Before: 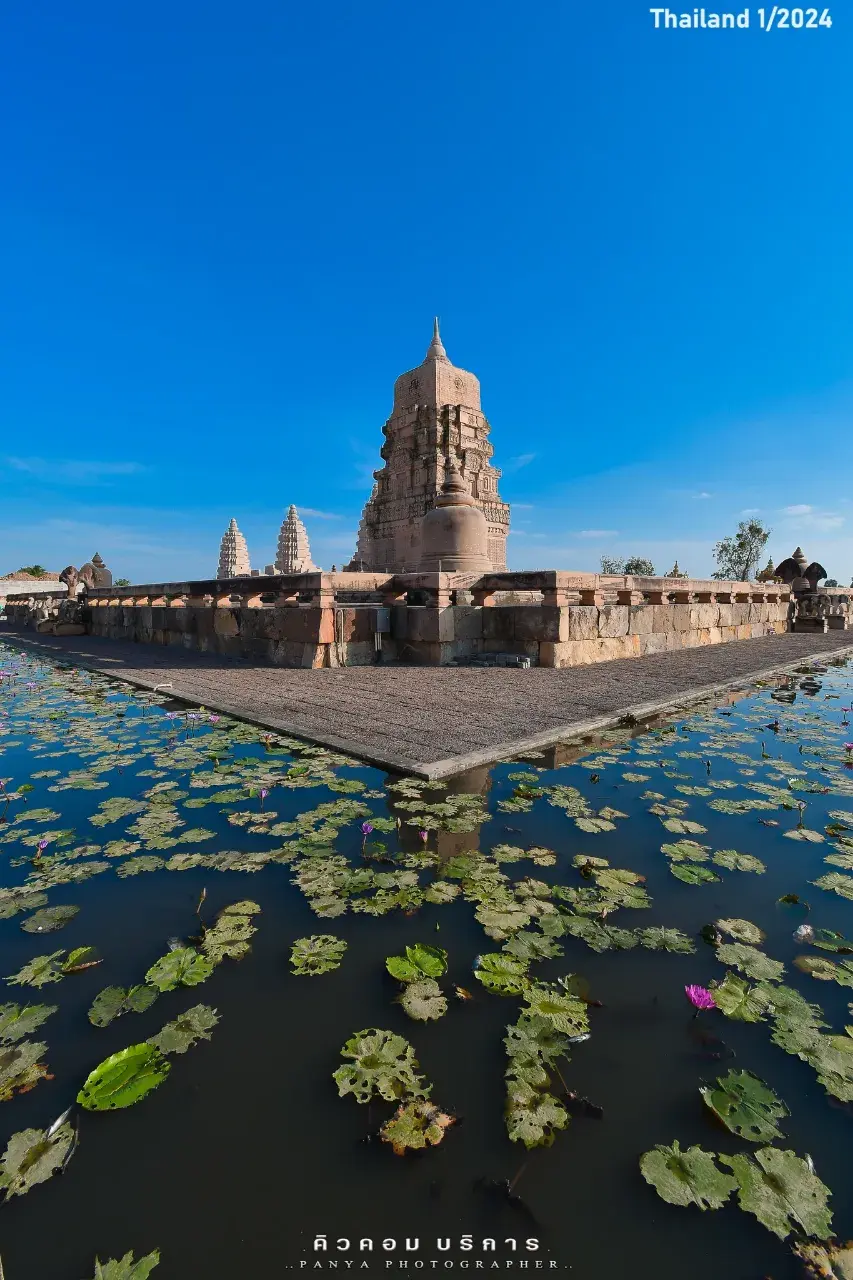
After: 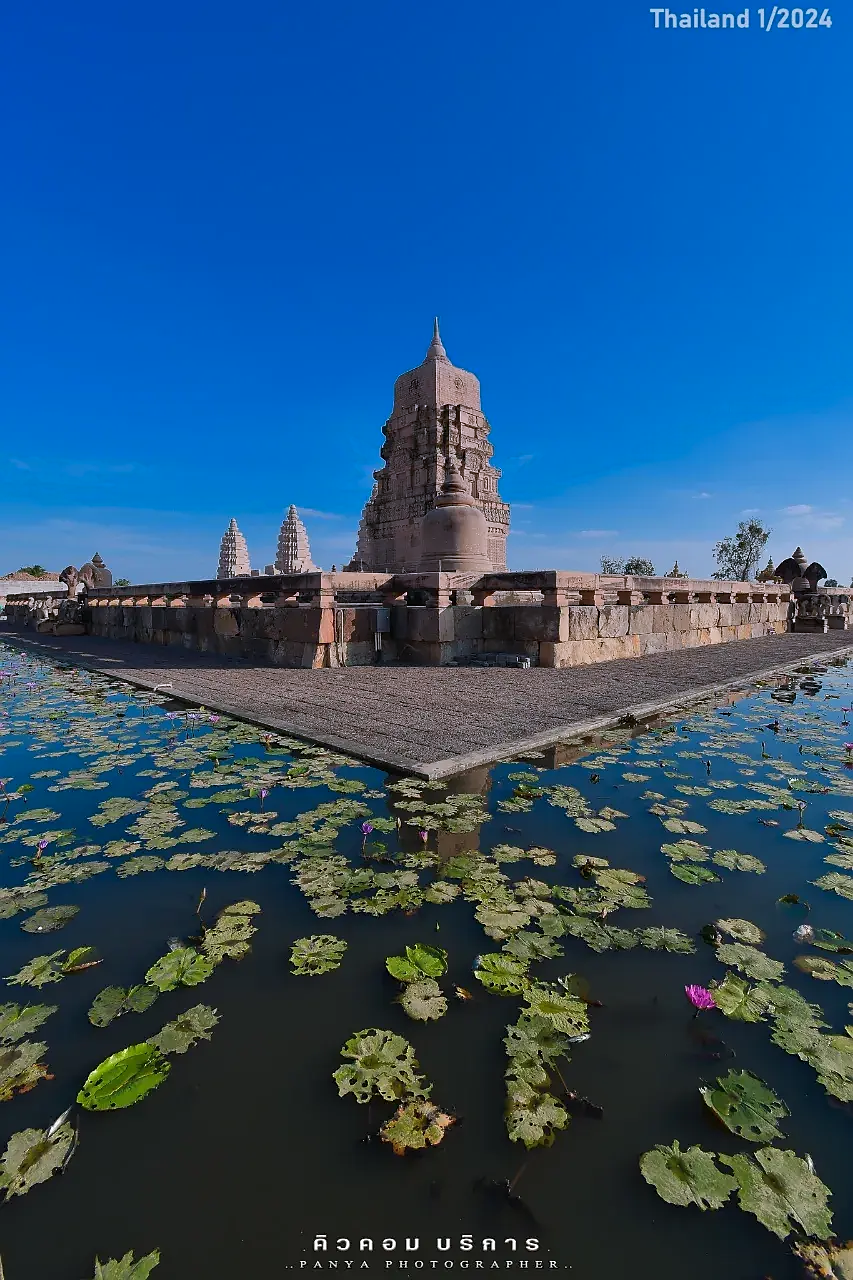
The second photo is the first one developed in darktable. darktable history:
sharpen: radius 0.969, amount 0.604
graduated density: hue 238.83°, saturation 50%
